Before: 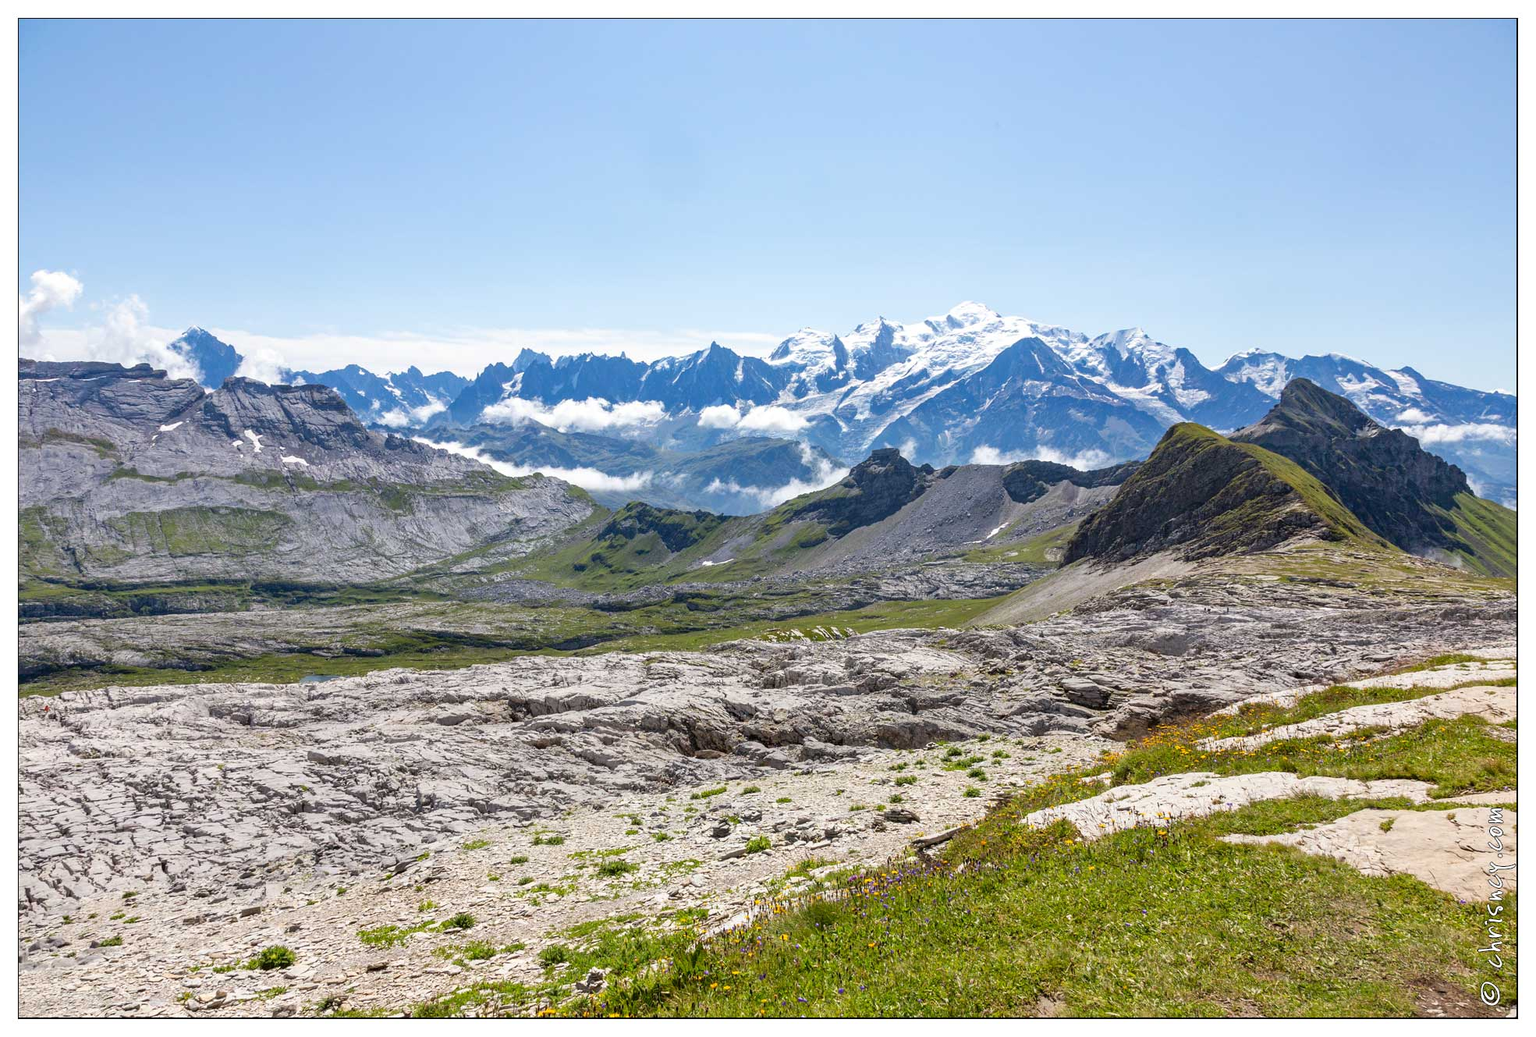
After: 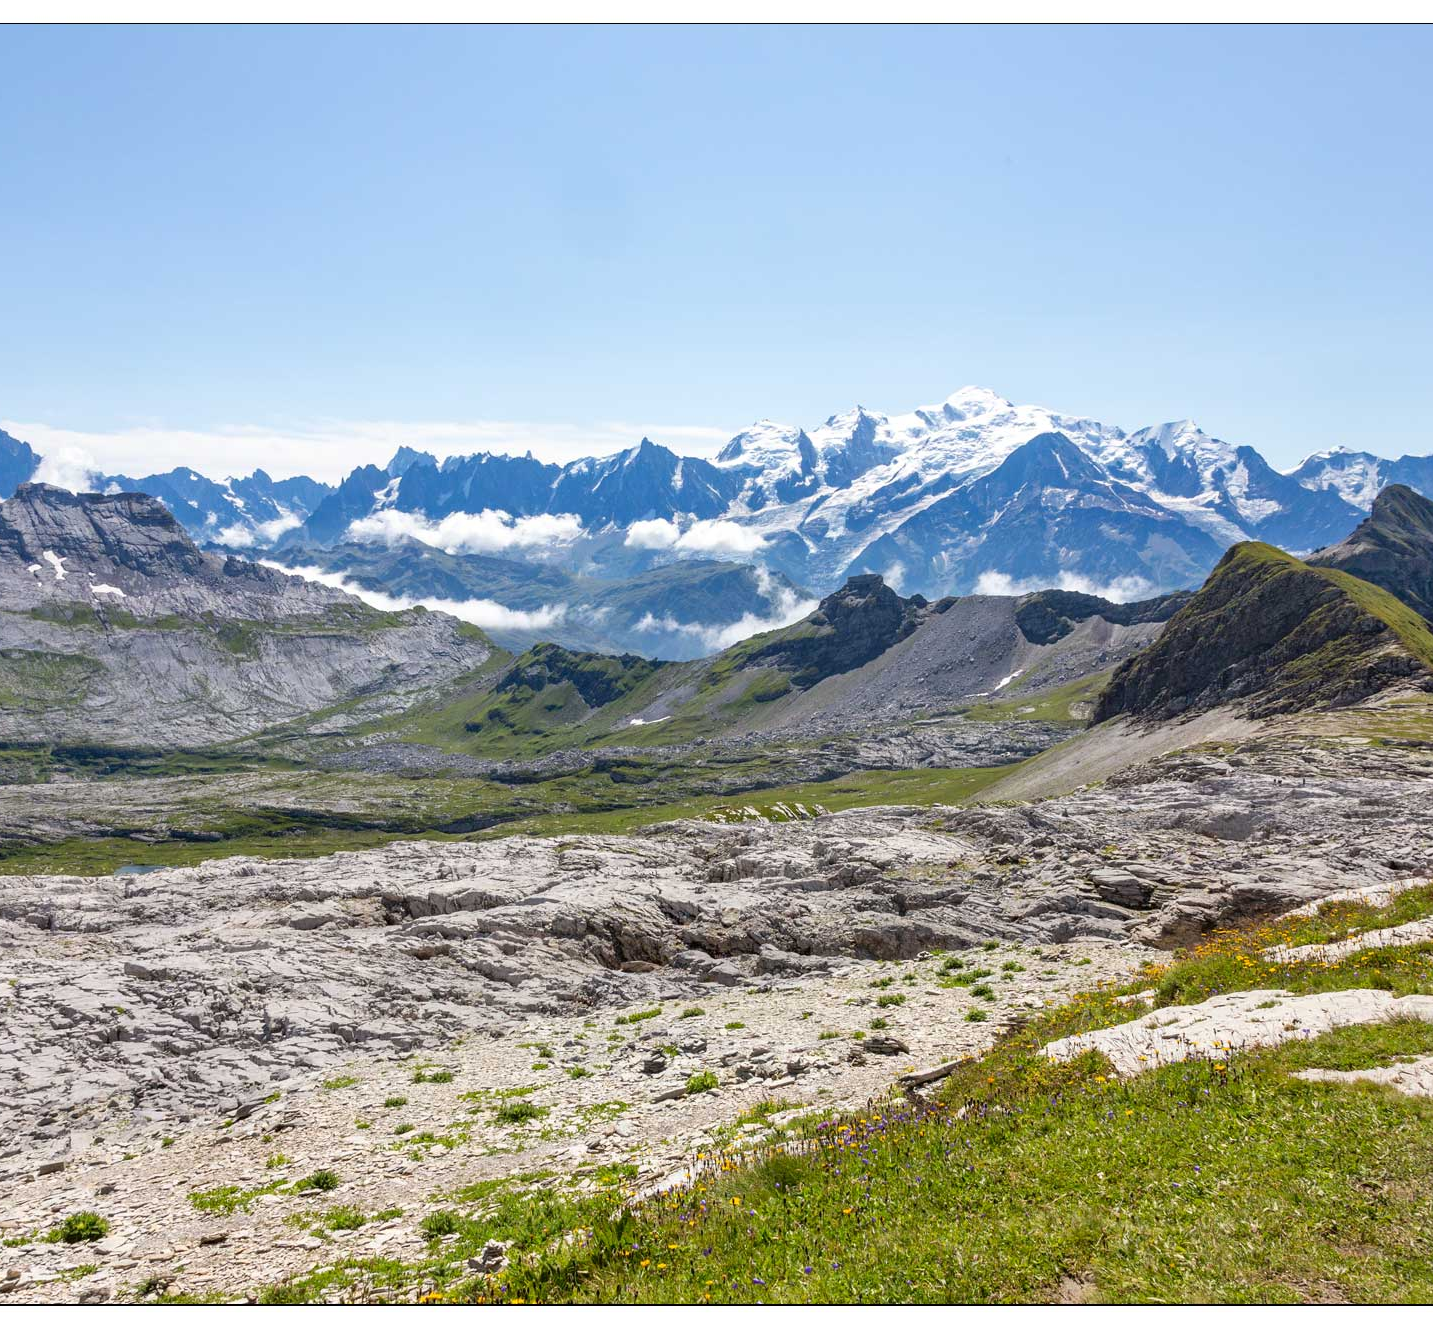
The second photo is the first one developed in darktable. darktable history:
crop: left 13.742%, top 0%, right 13.468%
